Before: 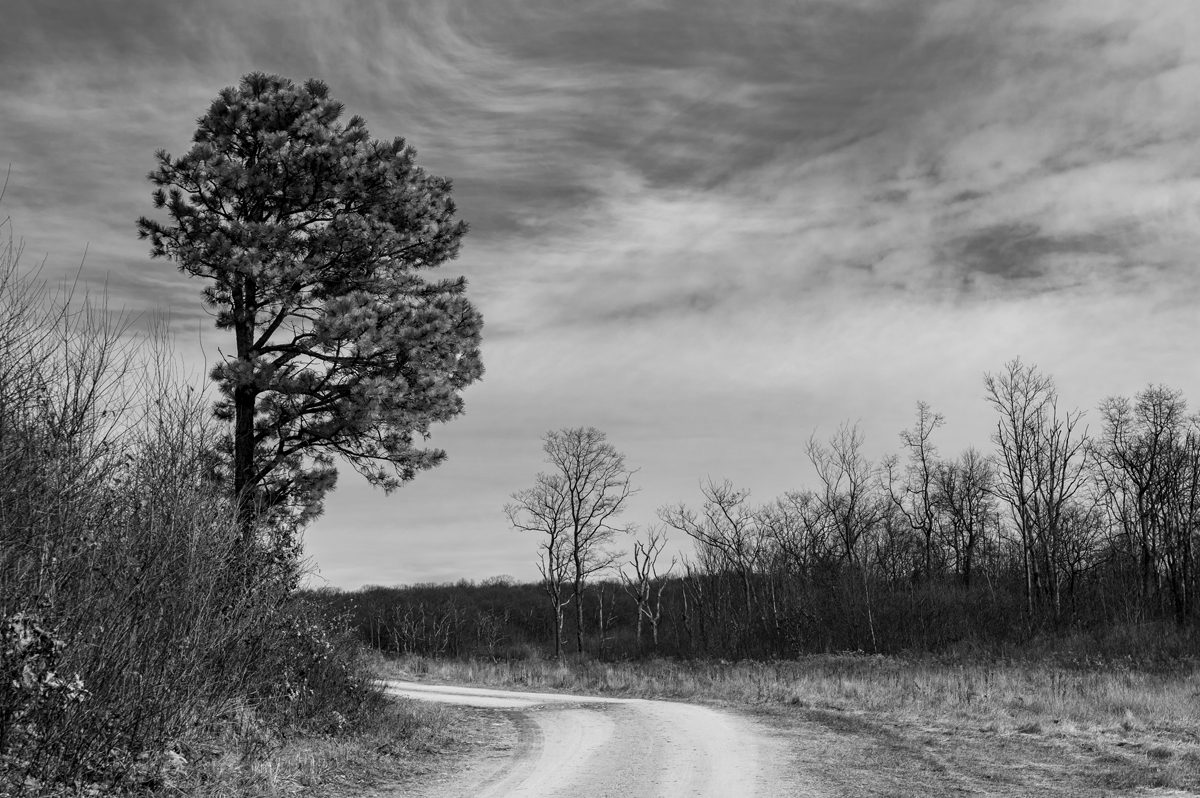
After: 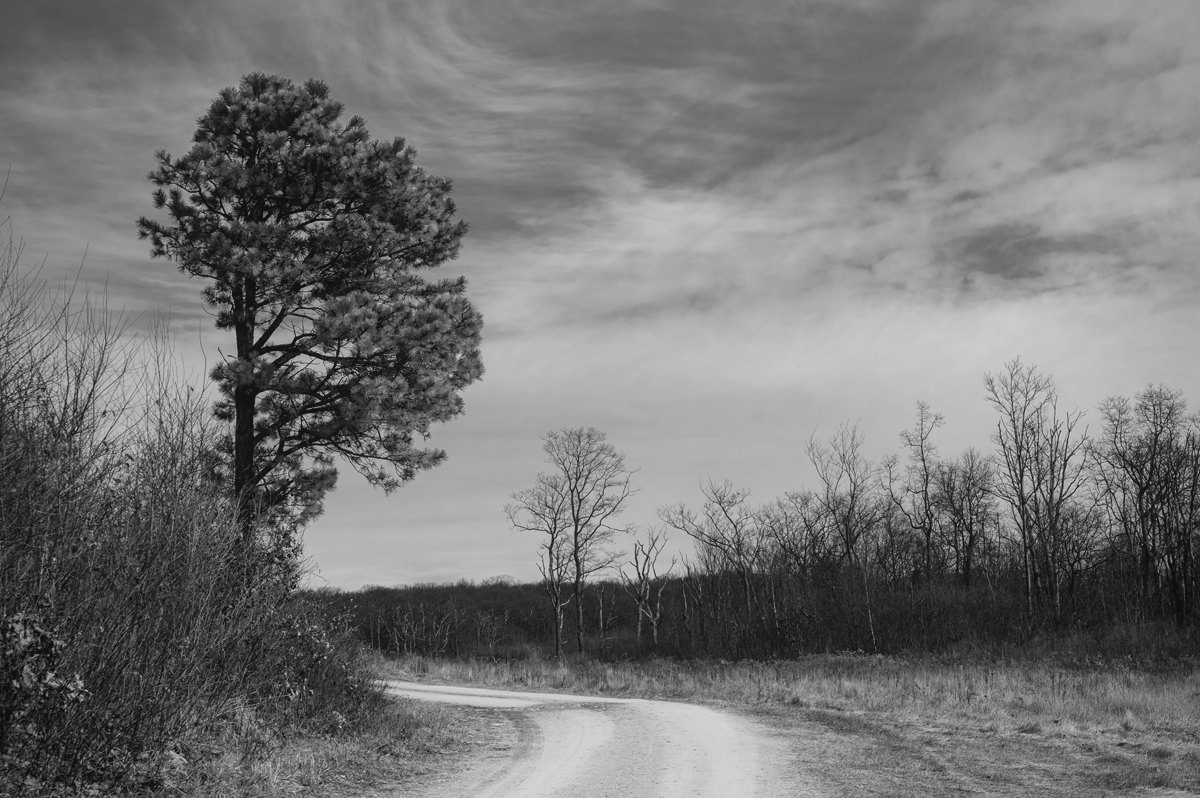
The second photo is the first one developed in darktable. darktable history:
vignetting: fall-off radius 60.59%
exposure: exposure -0.012 EV, compensate highlight preservation false
contrast equalizer: octaves 7, y [[0.46, 0.454, 0.451, 0.451, 0.455, 0.46], [0.5 ×6], [0.5 ×6], [0 ×6], [0 ×6]]
